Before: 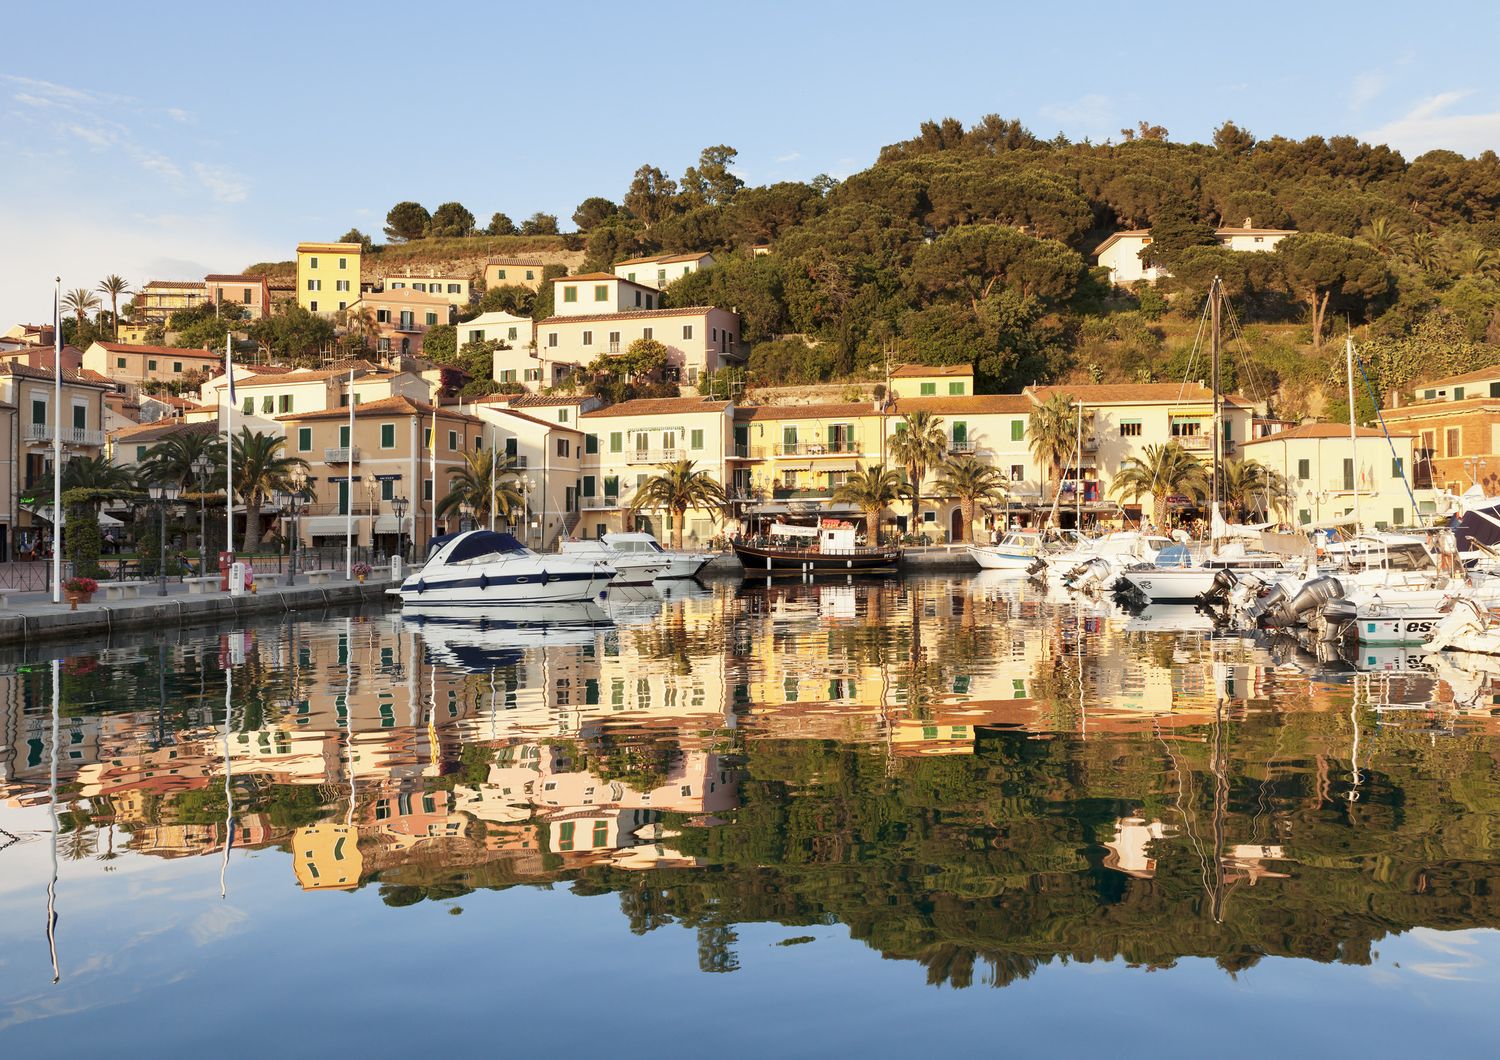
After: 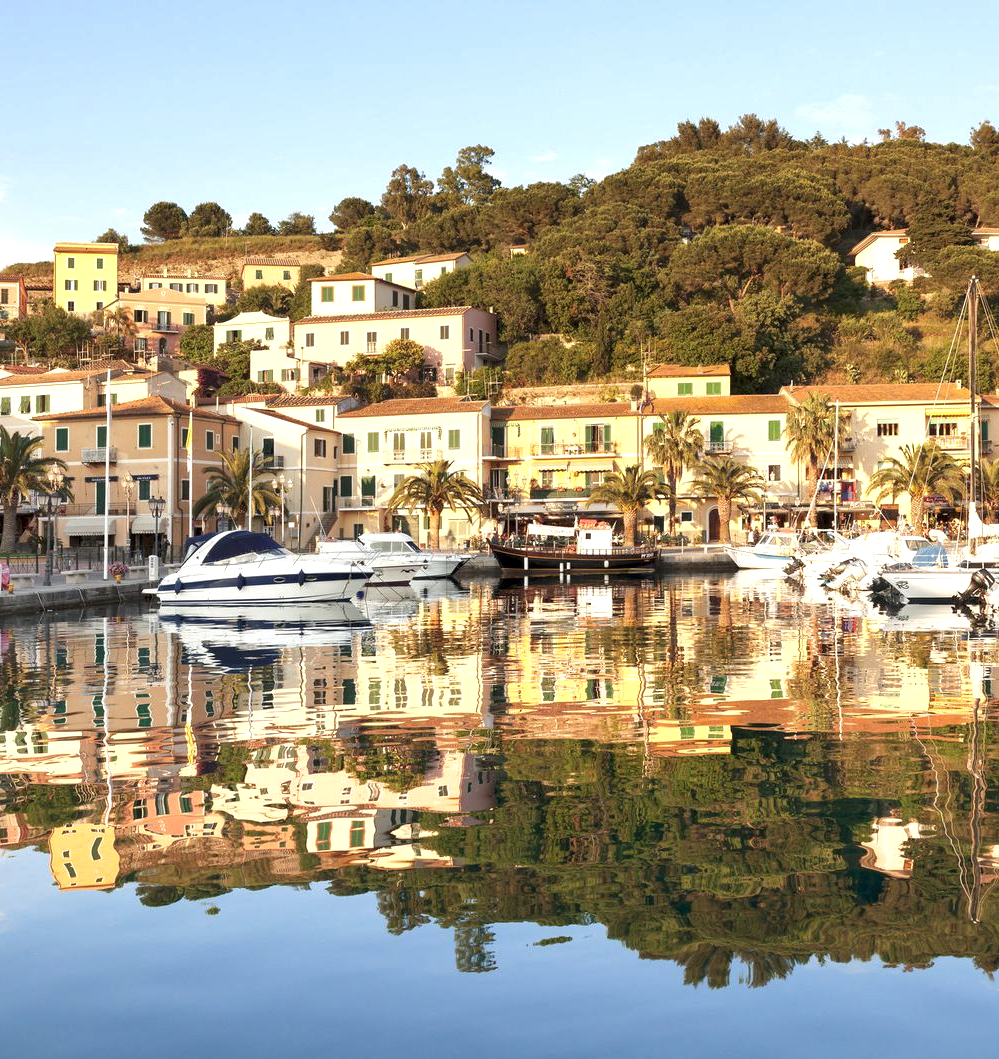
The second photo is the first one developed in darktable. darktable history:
exposure: black level correction 0, exposure 0.499 EV, compensate highlight preservation false
crop and rotate: left 16.213%, right 17.131%
local contrast: highlights 103%, shadows 98%, detail 120%, midtone range 0.2
shadows and highlights: shadows 25.77, highlights -25.57
